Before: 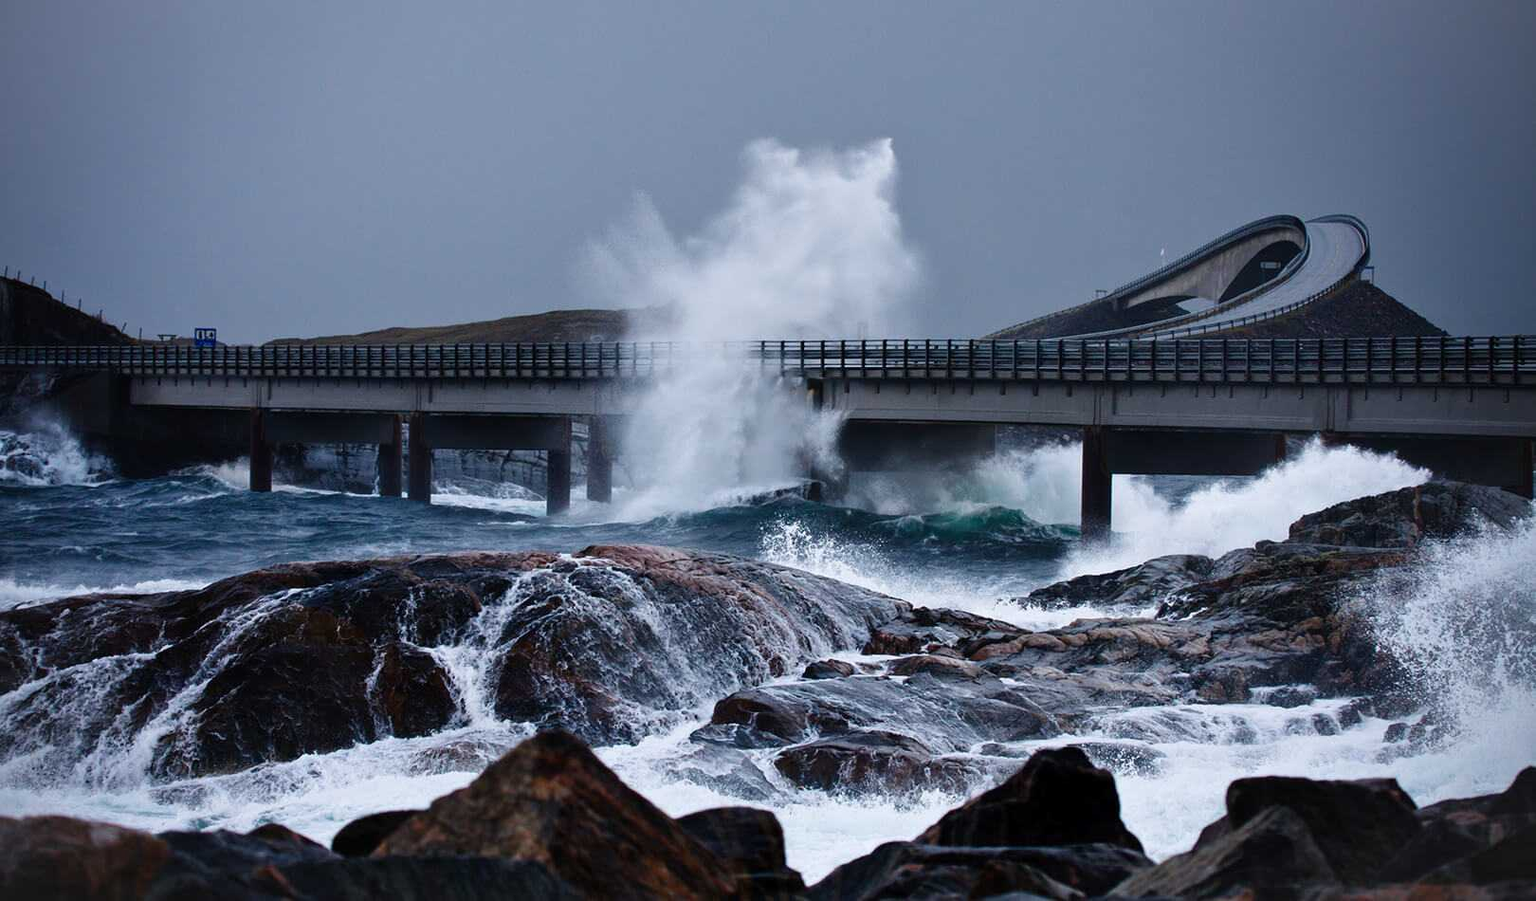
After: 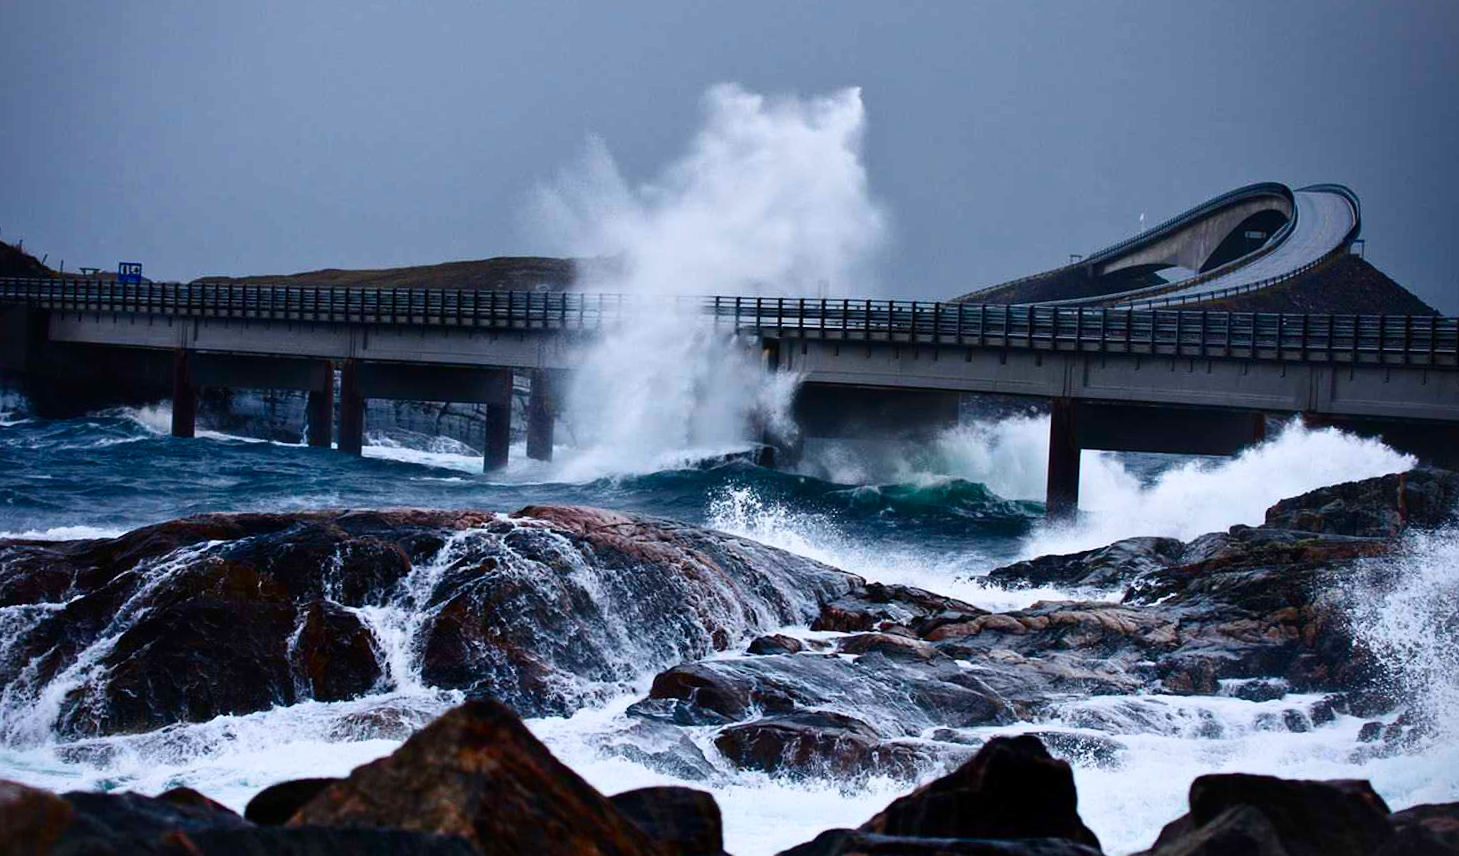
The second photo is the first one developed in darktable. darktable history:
contrast brightness saturation: contrast 0.18, saturation 0.3
crop and rotate: angle -1.96°, left 3.097%, top 4.154%, right 1.586%, bottom 0.529%
